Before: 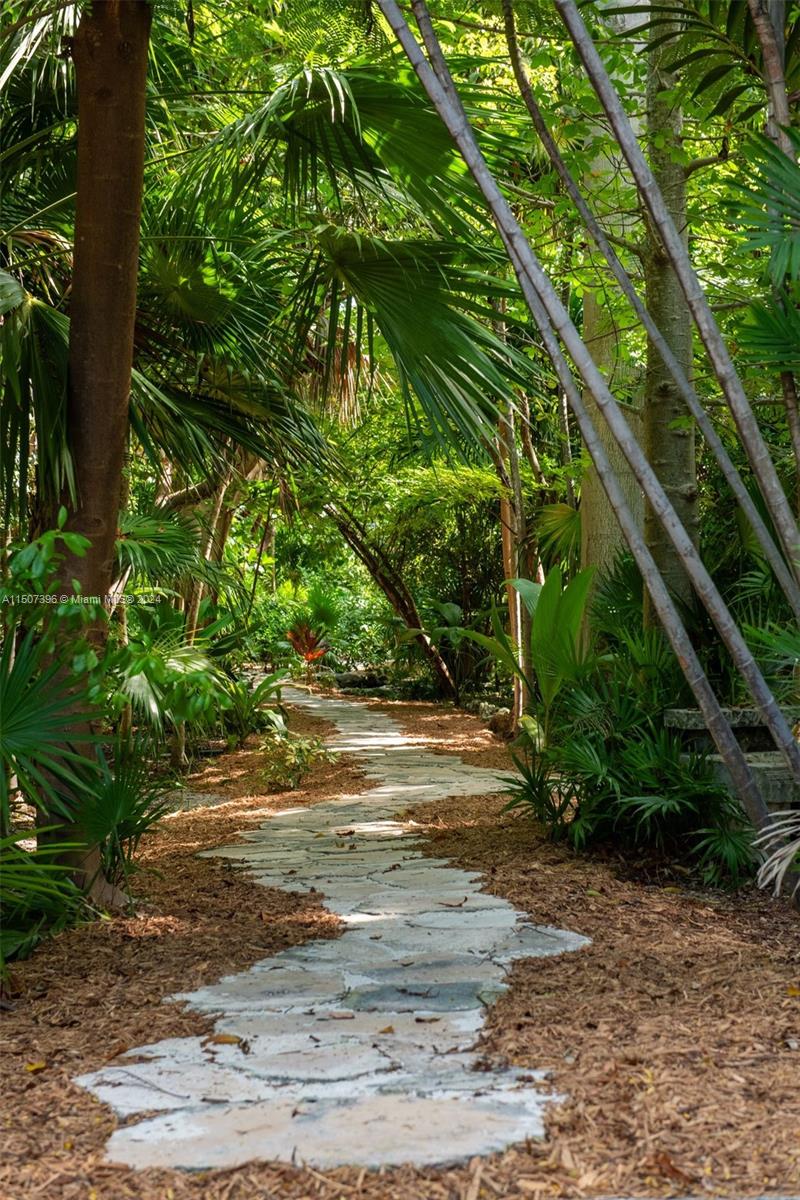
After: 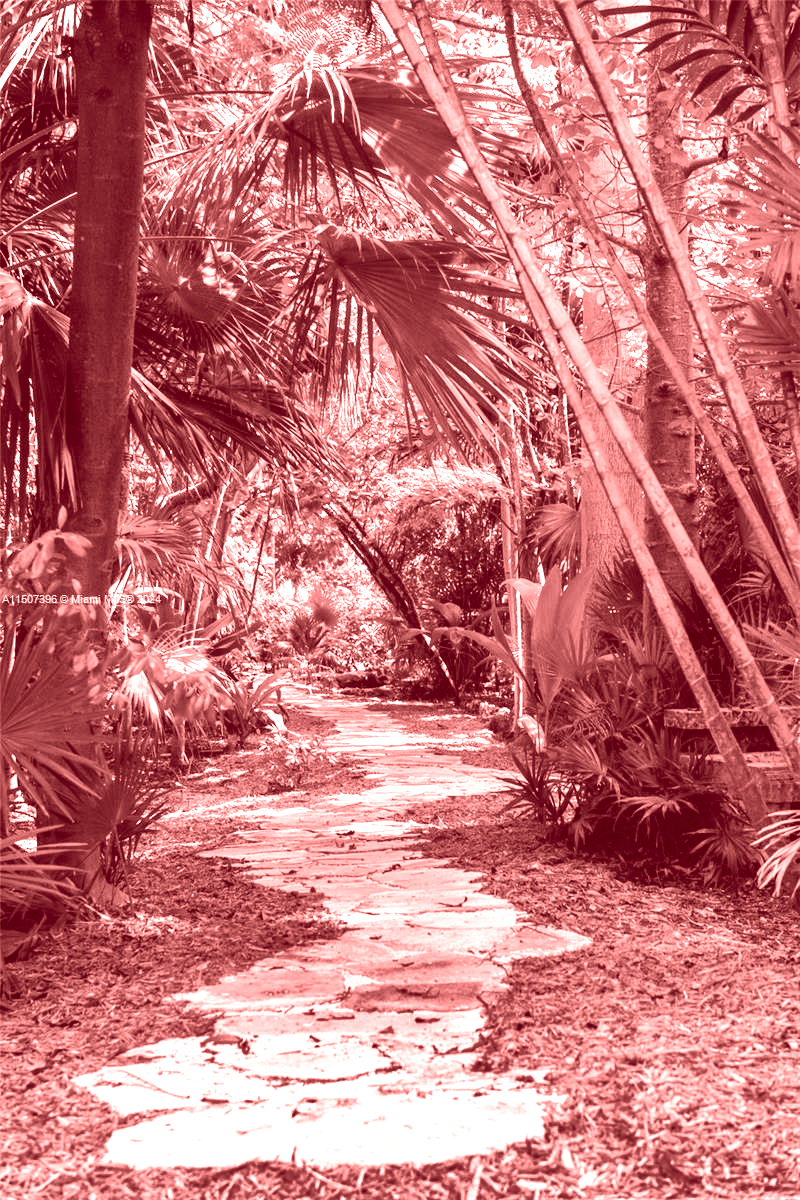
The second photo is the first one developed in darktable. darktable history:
shadows and highlights: radius 108.52, shadows 40.68, highlights -72.88, low approximation 0.01, soften with gaussian
color balance rgb: linear chroma grading › global chroma 25%, perceptual saturation grading › global saturation 40%, perceptual brilliance grading › global brilliance 30%, global vibrance 40%
tone curve: curves: ch0 [(0, 0.01) (0.037, 0.032) (0.131, 0.108) (0.275, 0.258) (0.483, 0.512) (0.61, 0.661) (0.696, 0.742) (0.792, 0.834) (0.911, 0.936) (0.997, 0.995)]; ch1 [(0, 0) (0.308, 0.29) (0.425, 0.411) (0.503, 0.502) (0.551, 0.563) (0.683, 0.706) (0.746, 0.77) (1, 1)]; ch2 [(0, 0) (0.246, 0.233) (0.36, 0.352) (0.415, 0.415) (0.485, 0.487) (0.502, 0.502) (0.525, 0.523) (0.545, 0.552) (0.587, 0.6) (0.636, 0.652) (0.711, 0.729) (0.845, 0.855) (0.998, 0.977)], color space Lab, independent channels, preserve colors none
colorize: saturation 60%, source mix 100%
